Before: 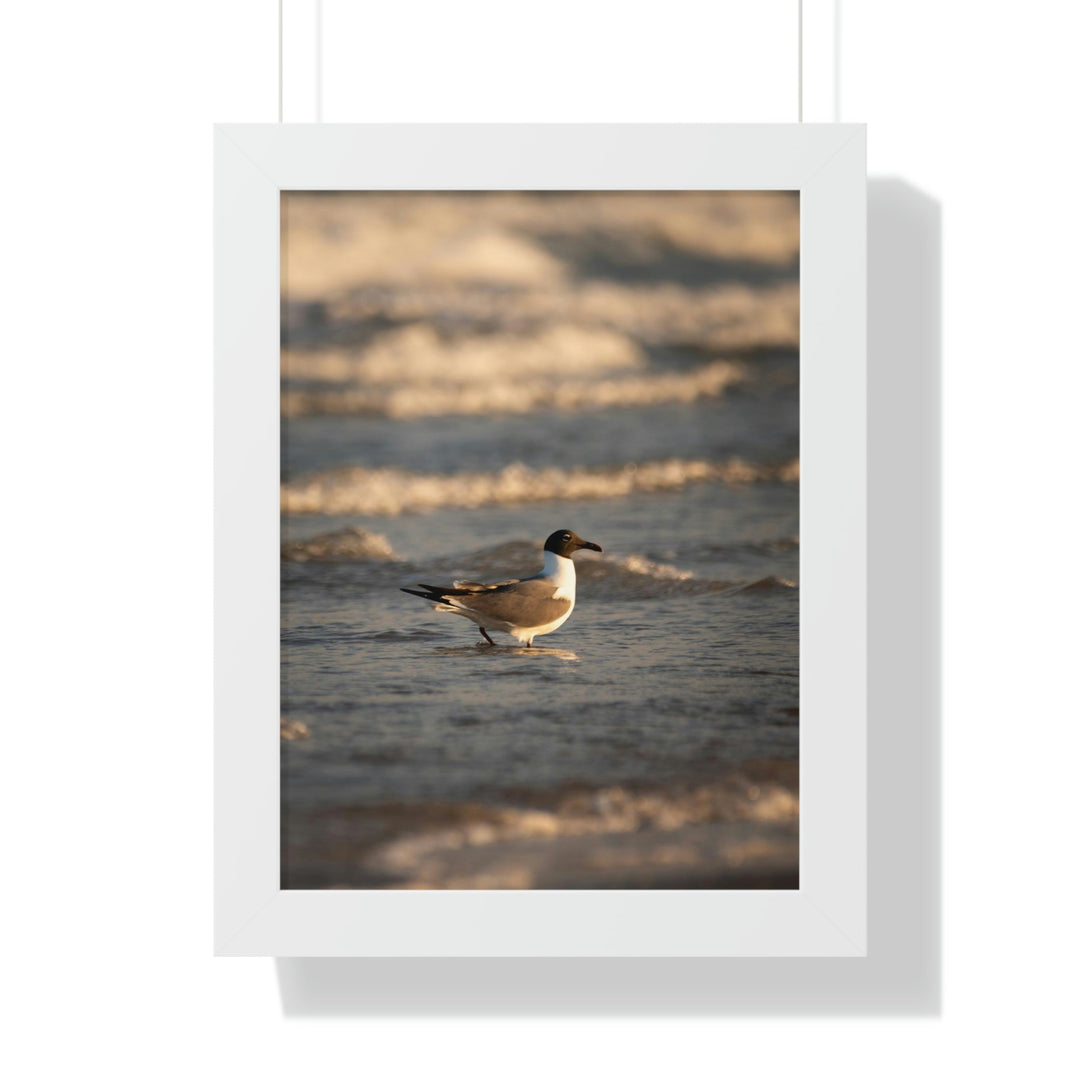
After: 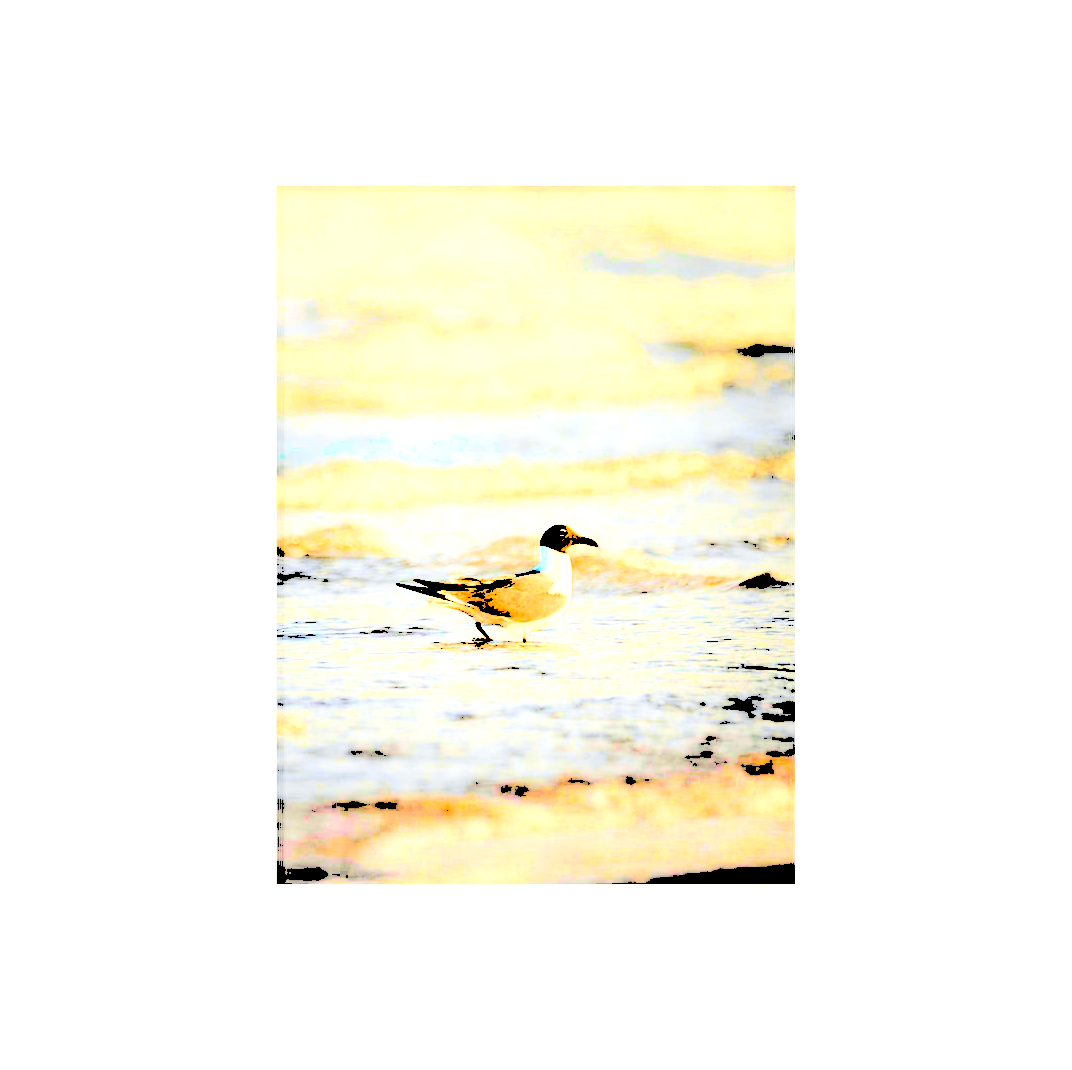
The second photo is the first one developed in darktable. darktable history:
color balance rgb: perceptual saturation grading › global saturation 20%, perceptual saturation grading › highlights -50%, perceptual saturation grading › shadows 30%
color correction: saturation 0.99
tone equalizer: -7 EV 0.13 EV, smoothing diameter 25%, edges refinement/feathering 10, preserve details guided filter
filmic rgb: black relative exposure -7.32 EV, white relative exposure 5.09 EV, hardness 3.2
exposure: exposure 0.178 EV, compensate exposure bias true, compensate highlight preservation false
crop: left 0.434%, top 0.485%, right 0.244%, bottom 0.386%
levels: levels [0.246, 0.246, 0.506]
tone curve: curves: ch0 [(0, 0.012) (0.052, 0.04) (0.107, 0.086) (0.269, 0.266) (0.471, 0.503) (0.731, 0.771) (0.921, 0.909) (0.999, 0.951)]; ch1 [(0, 0) (0.339, 0.298) (0.402, 0.363) (0.444, 0.415) (0.485, 0.469) (0.494, 0.493) (0.504, 0.501) (0.525, 0.534) (0.555, 0.593) (0.594, 0.648) (1, 1)]; ch2 [(0, 0) (0.48, 0.48) (0.504, 0.5) (0.535, 0.557) (0.581, 0.623) (0.649, 0.683) (0.824, 0.815) (1, 1)], color space Lab, independent channels, preserve colors none
